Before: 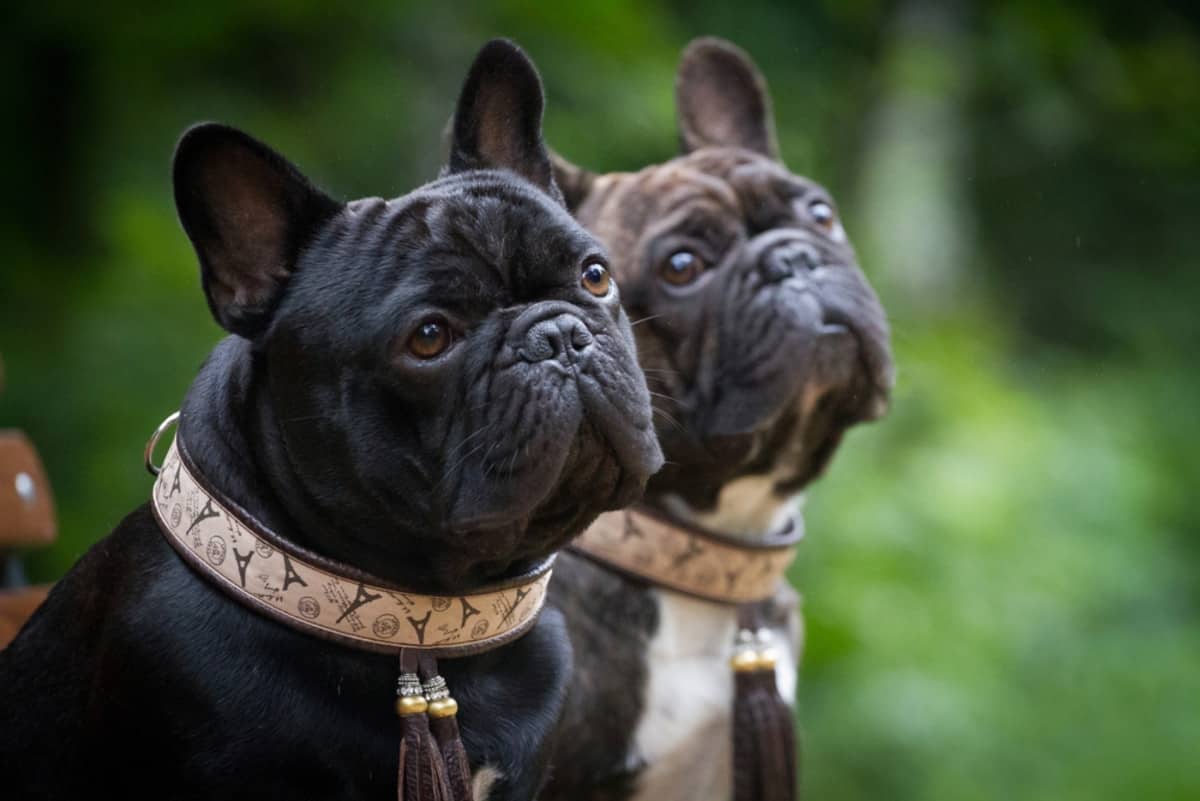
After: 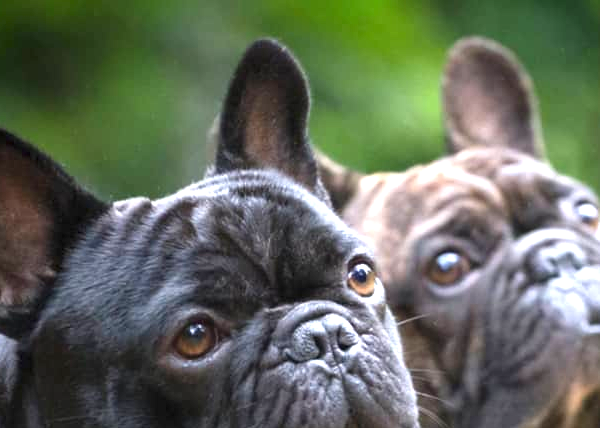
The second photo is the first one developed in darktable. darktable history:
exposure: black level correction 0, exposure 1.45 EV, compensate exposure bias true, compensate highlight preservation false
crop: left 19.556%, right 30.401%, bottom 46.458%
